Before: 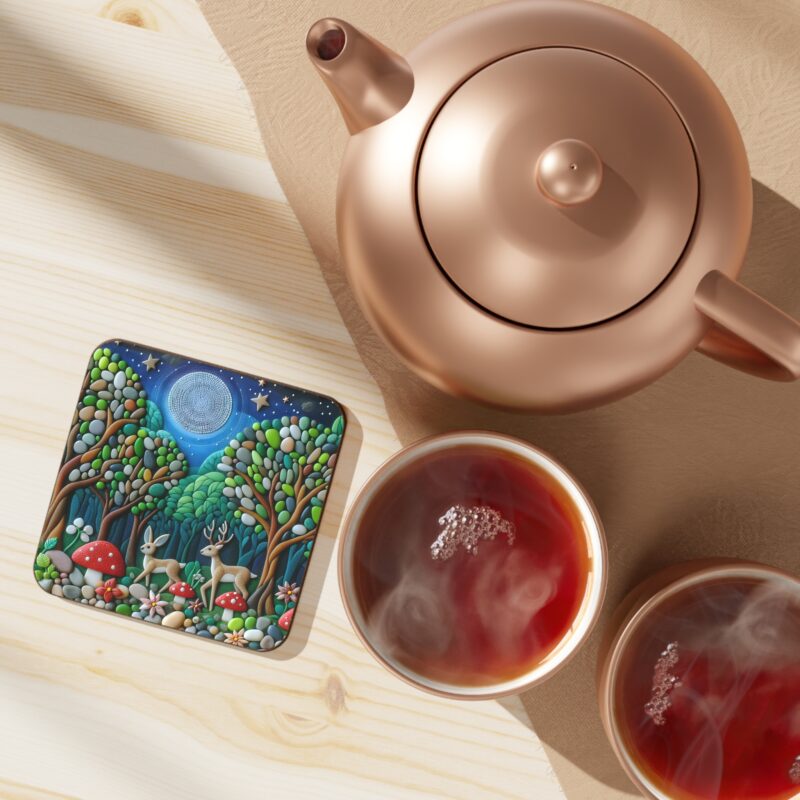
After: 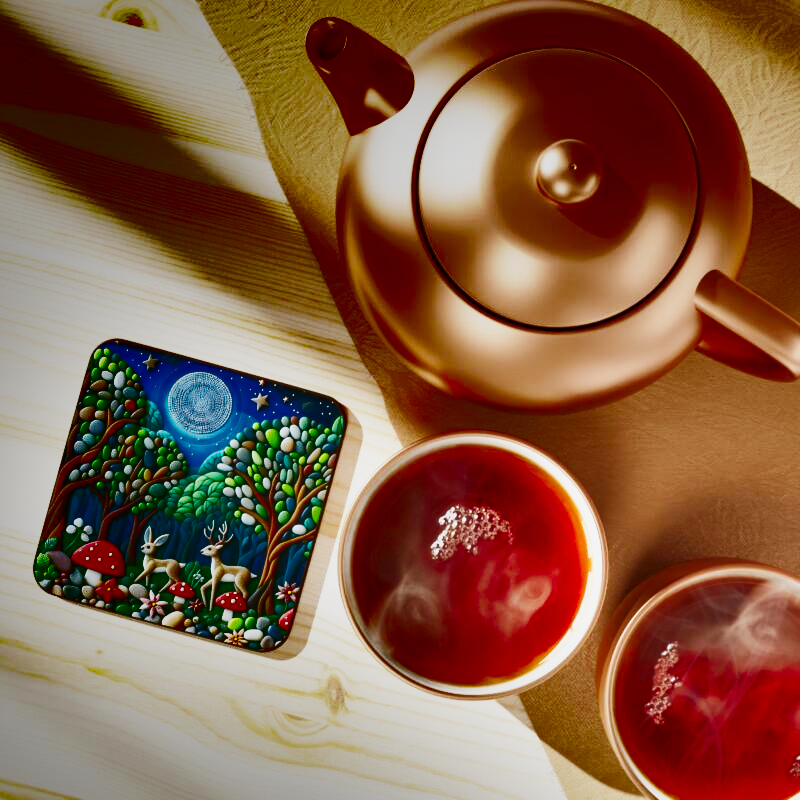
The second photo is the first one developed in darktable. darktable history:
shadows and highlights: radius 123.98, shadows 100, white point adjustment -3, highlights -100, highlights color adjustment 89.84%, soften with gaussian
base curve: curves: ch0 [(0, 0) (0.007, 0.004) (0.027, 0.03) (0.046, 0.07) (0.207, 0.54) (0.442, 0.872) (0.673, 0.972) (1, 1)], preserve colors none
